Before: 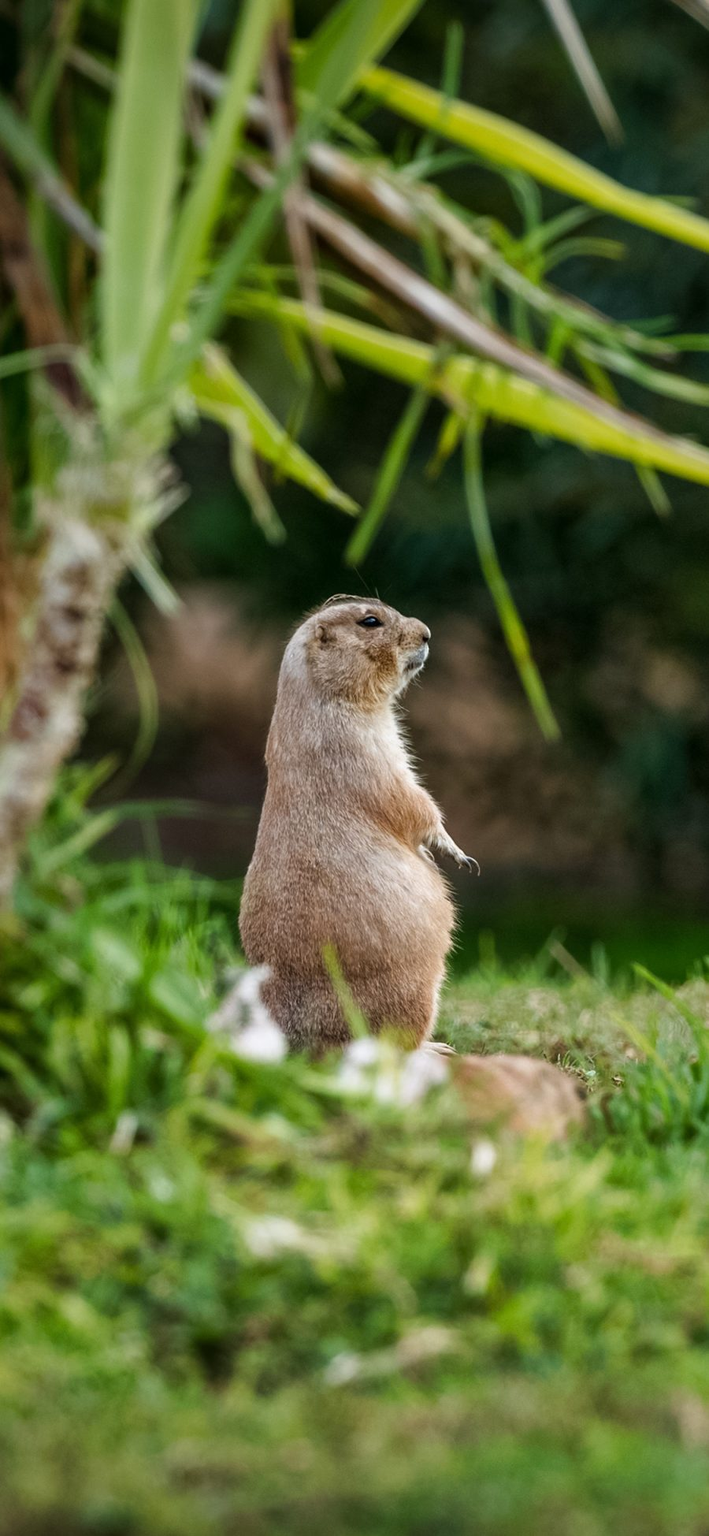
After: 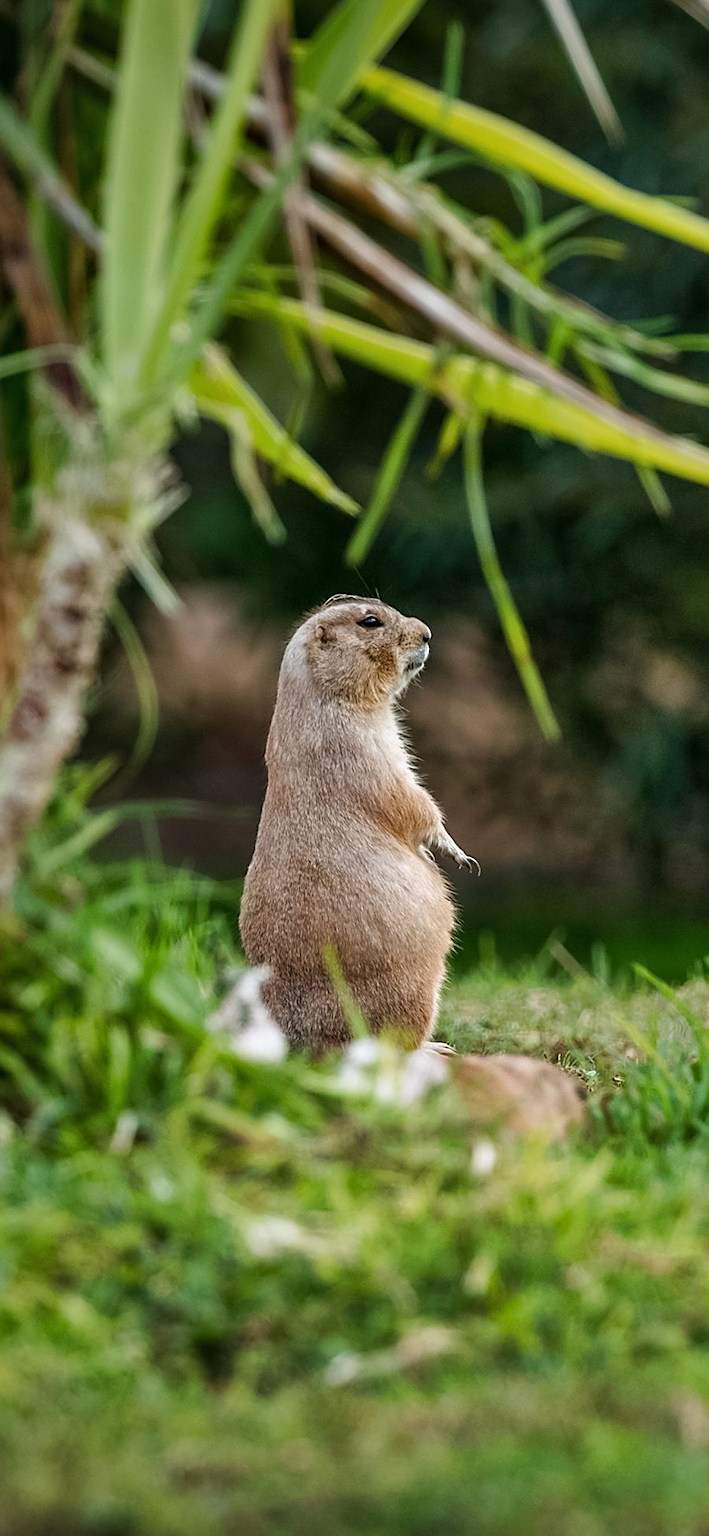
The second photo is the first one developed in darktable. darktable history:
sharpen: on, module defaults
shadows and highlights: shadows 37.38, highlights -26.85, soften with gaussian
tone equalizer: edges refinement/feathering 500, mask exposure compensation -1.57 EV, preserve details no
